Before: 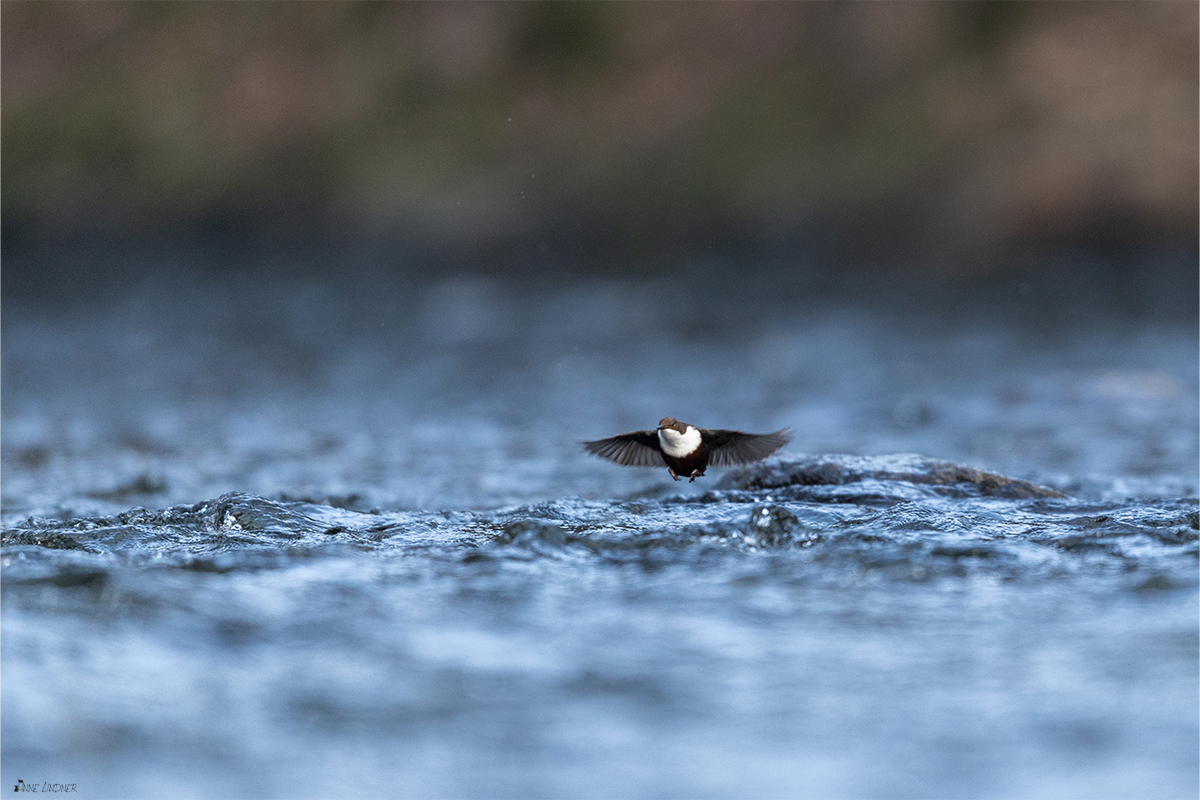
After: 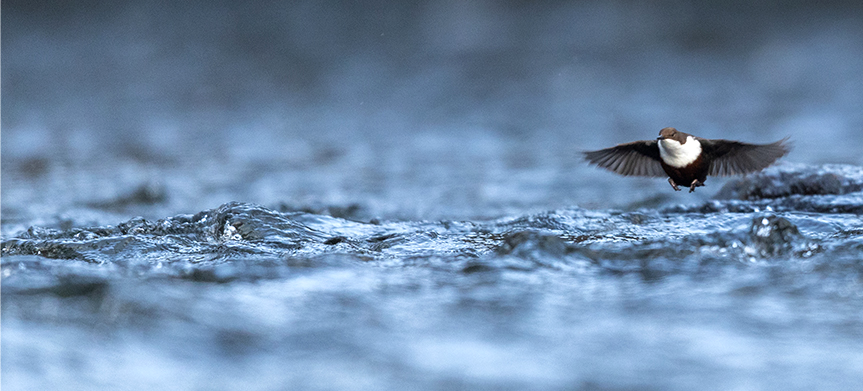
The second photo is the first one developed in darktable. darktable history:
exposure: exposure 0.203 EV, compensate highlight preservation false
crop: top 36.259%, right 28.047%, bottom 14.852%
